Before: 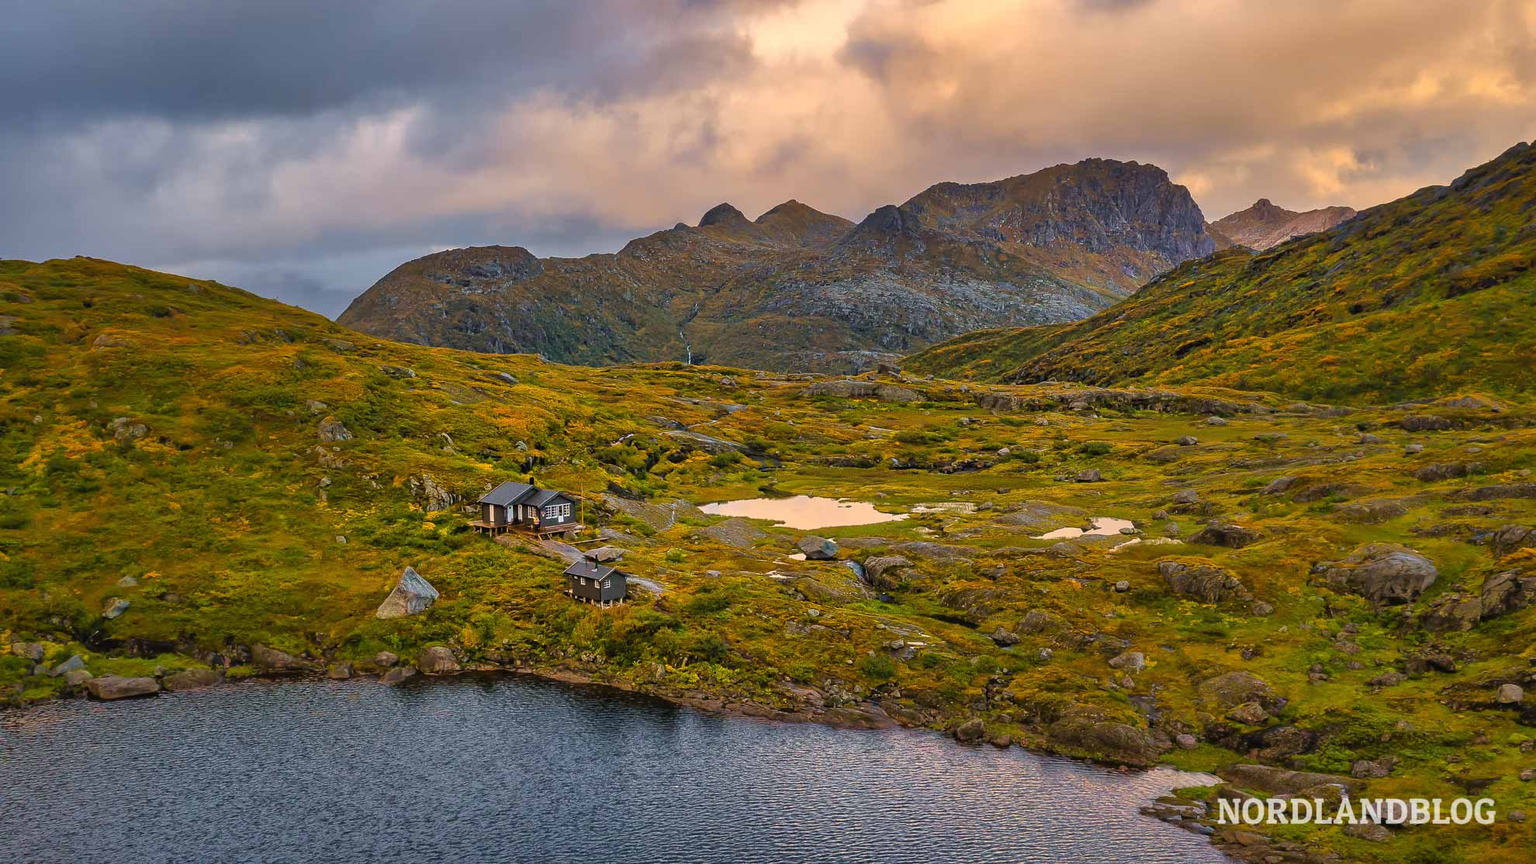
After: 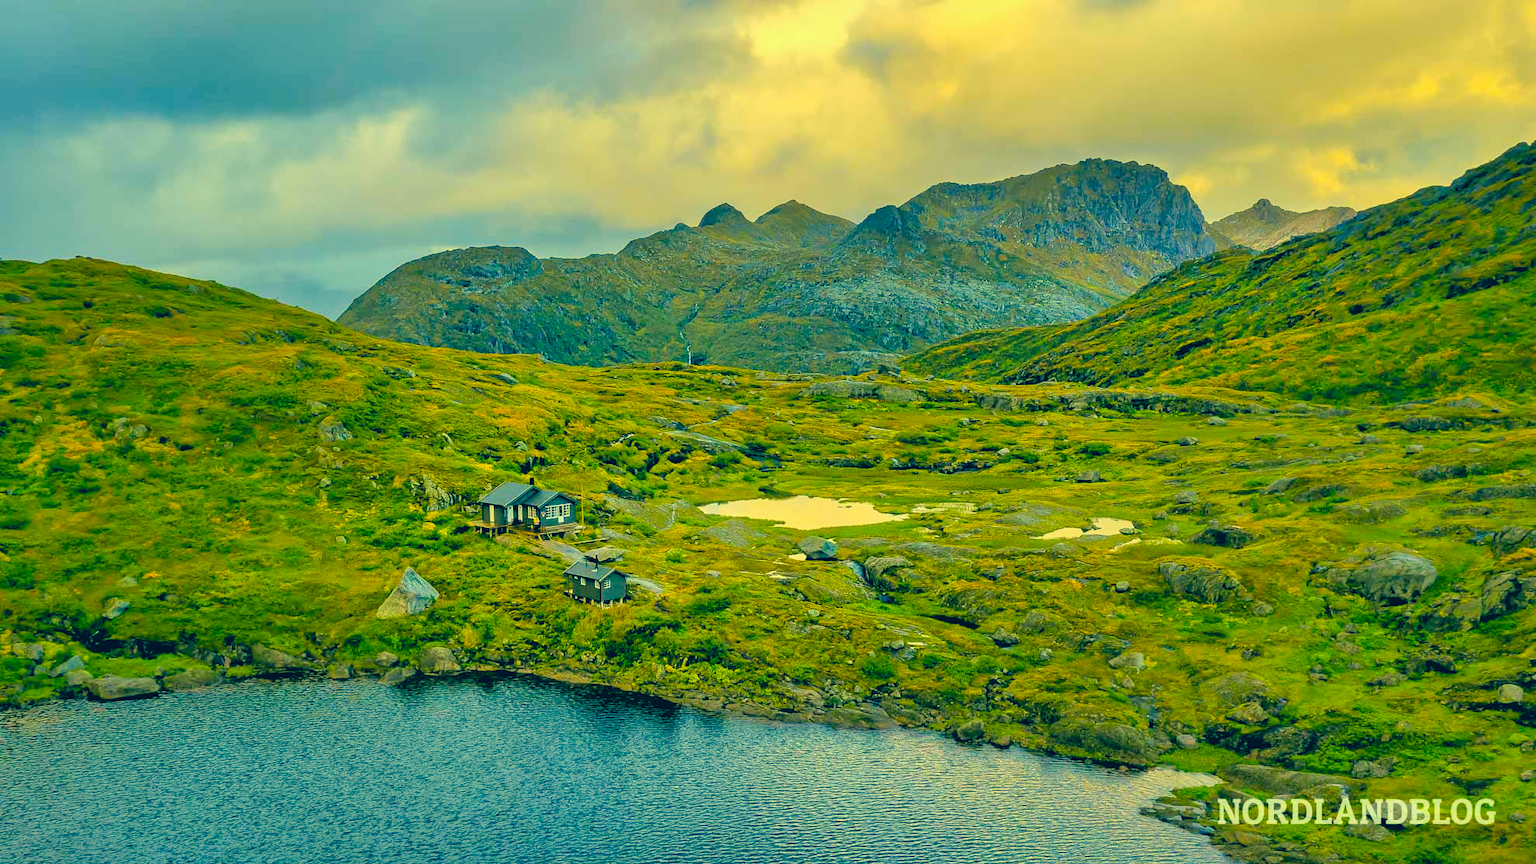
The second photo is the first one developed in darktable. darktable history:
color correction: highlights a* -15.5, highlights b* 39.79, shadows a* -39.8, shadows b* -25.51
levels: black 0.047%, levels [0.093, 0.434, 0.988]
